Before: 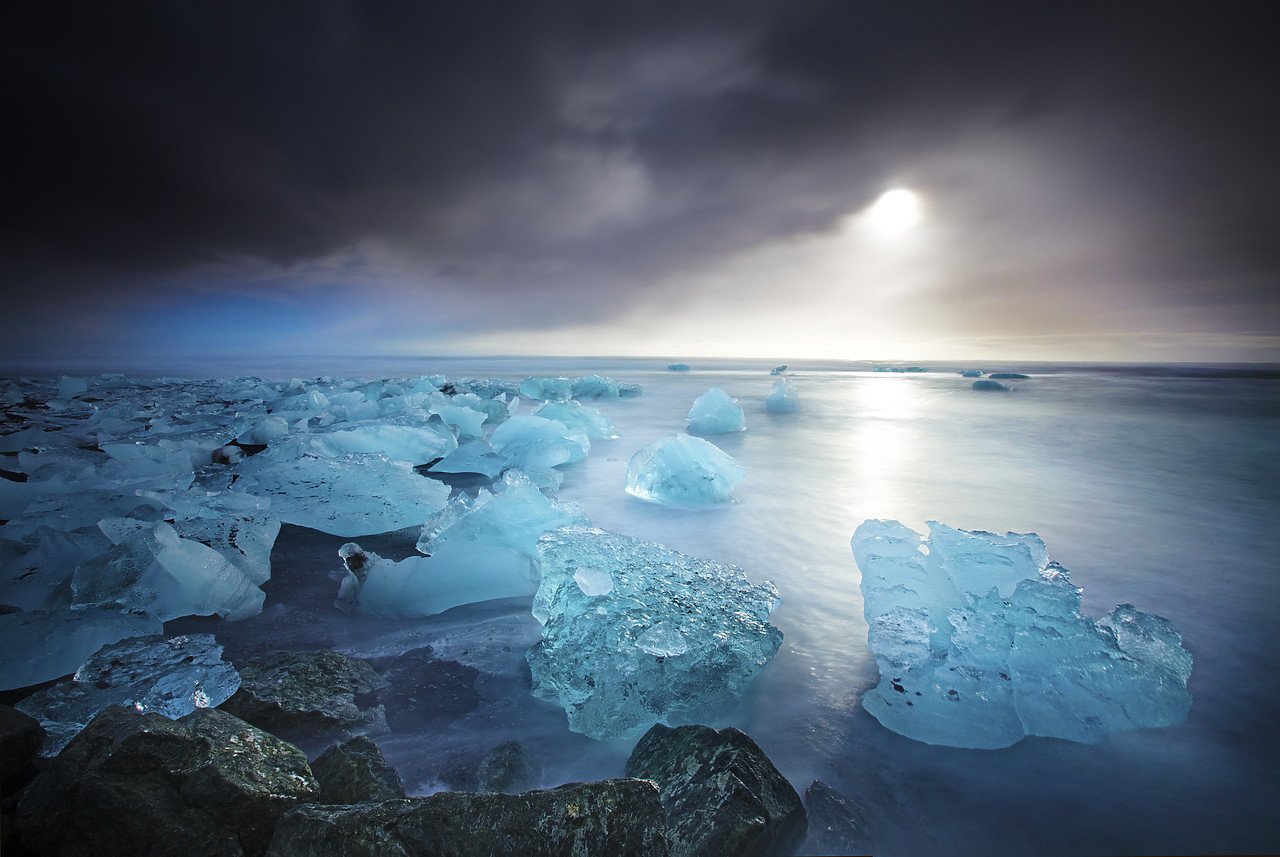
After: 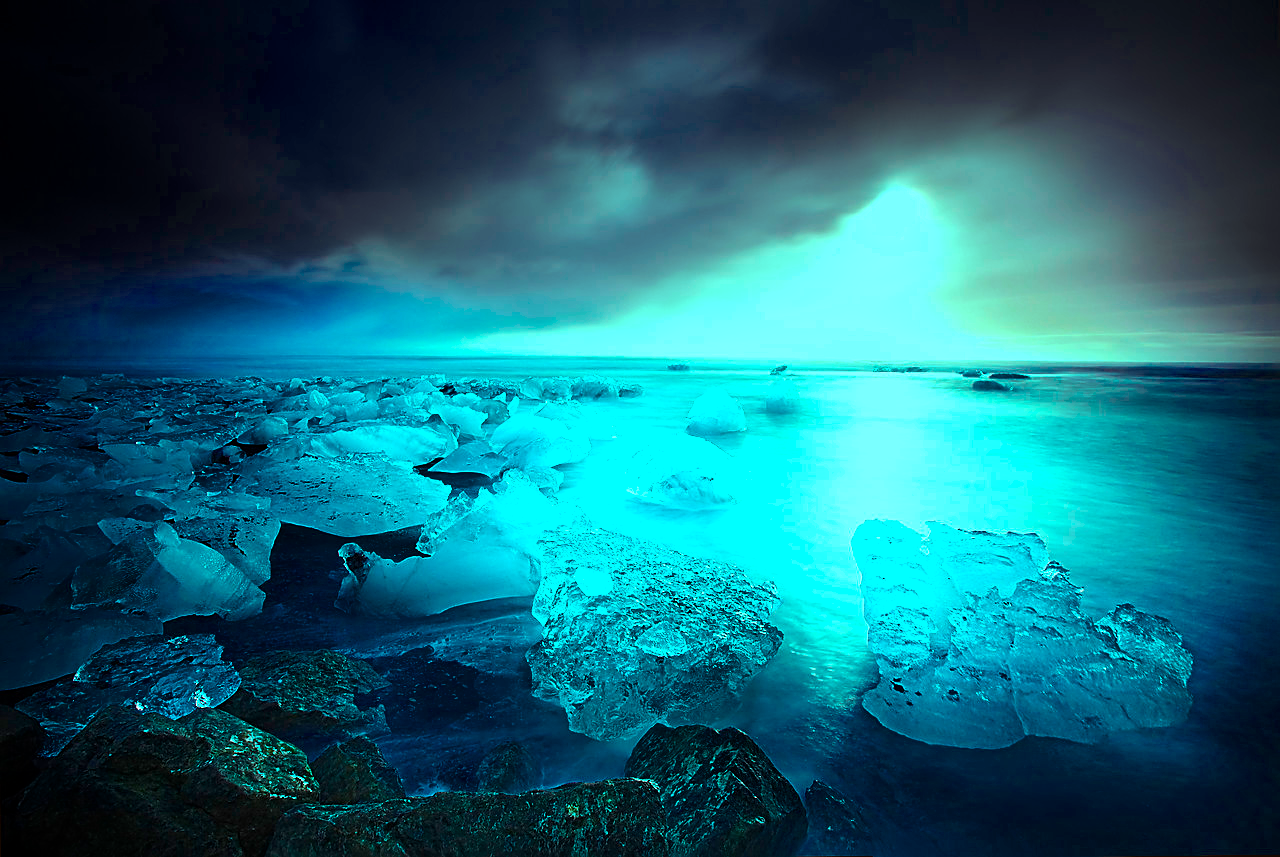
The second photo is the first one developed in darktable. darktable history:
sharpen: on, module defaults
color balance rgb: highlights gain › luminance 19.868%, highlights gain › chroma 13.081%, highlights gain › hue 174.19°, perceptual saturation grading › global saturation 20%, perceptual saturation grading › highlights -24.819%, perceptual saturation grading › shadows 25.002%, perceptual brilliance grading › highlights 15.483%, perceptual brilliance grading › shadows -14.402%, global vibrance 15.959%, saturation formula JzAzBz (2021)
